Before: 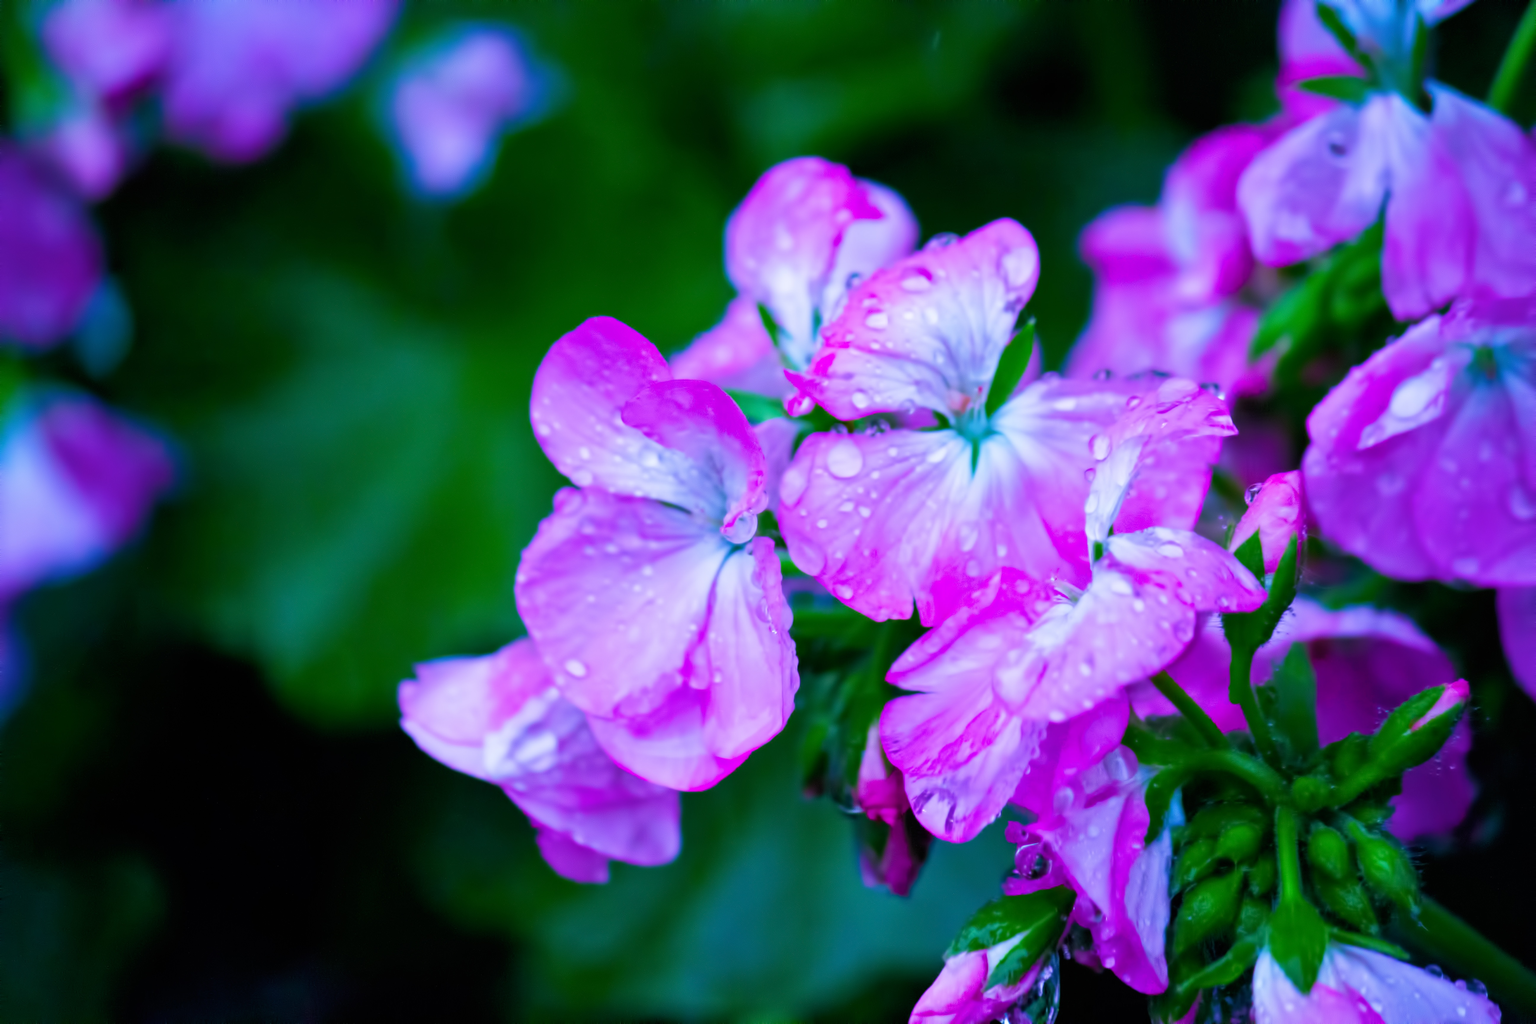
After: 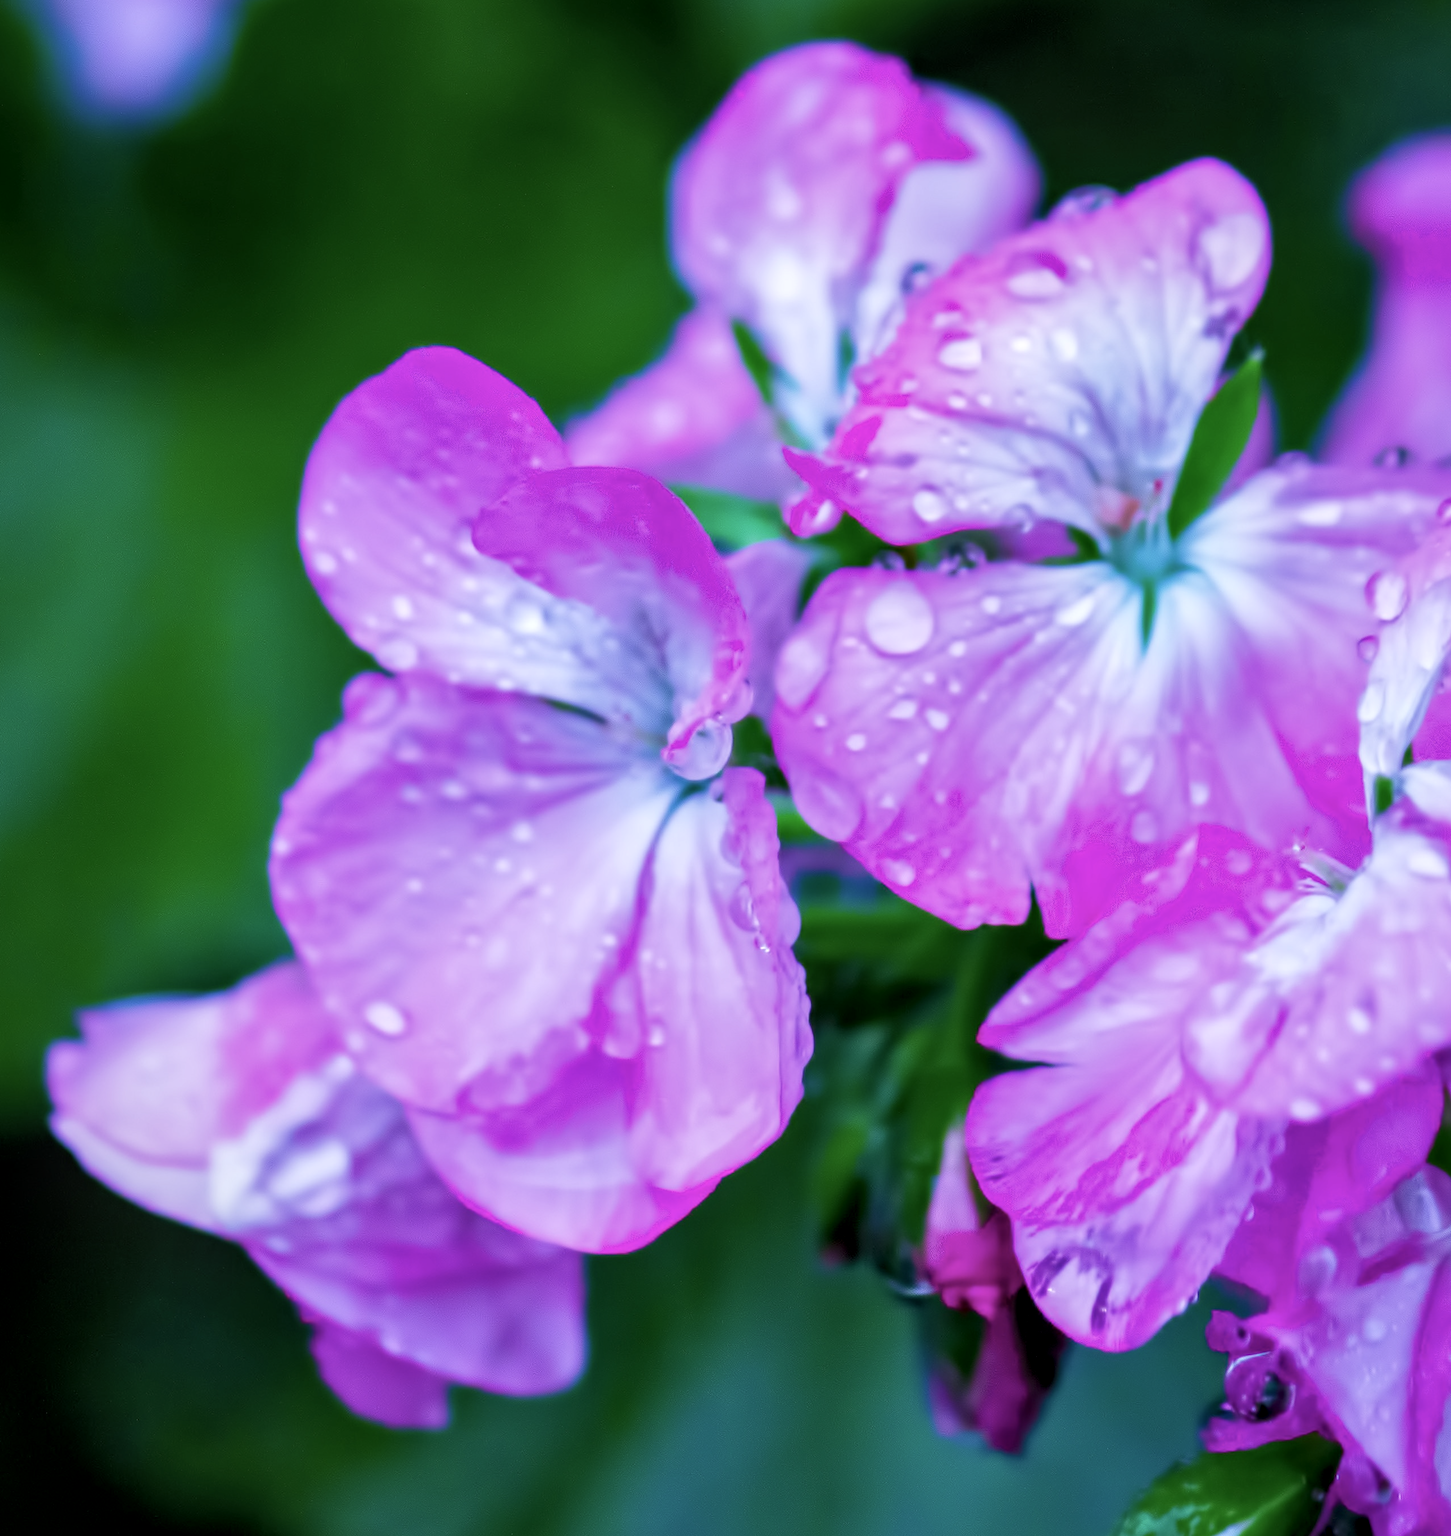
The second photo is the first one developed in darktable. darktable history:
contrast brightness saturation: saturation -0.17
crop and rotate: angle 0.02°, left 24.353%, top 13.219%, right 26.156%, bottom 8.224%
local contrast: on, module defaults
